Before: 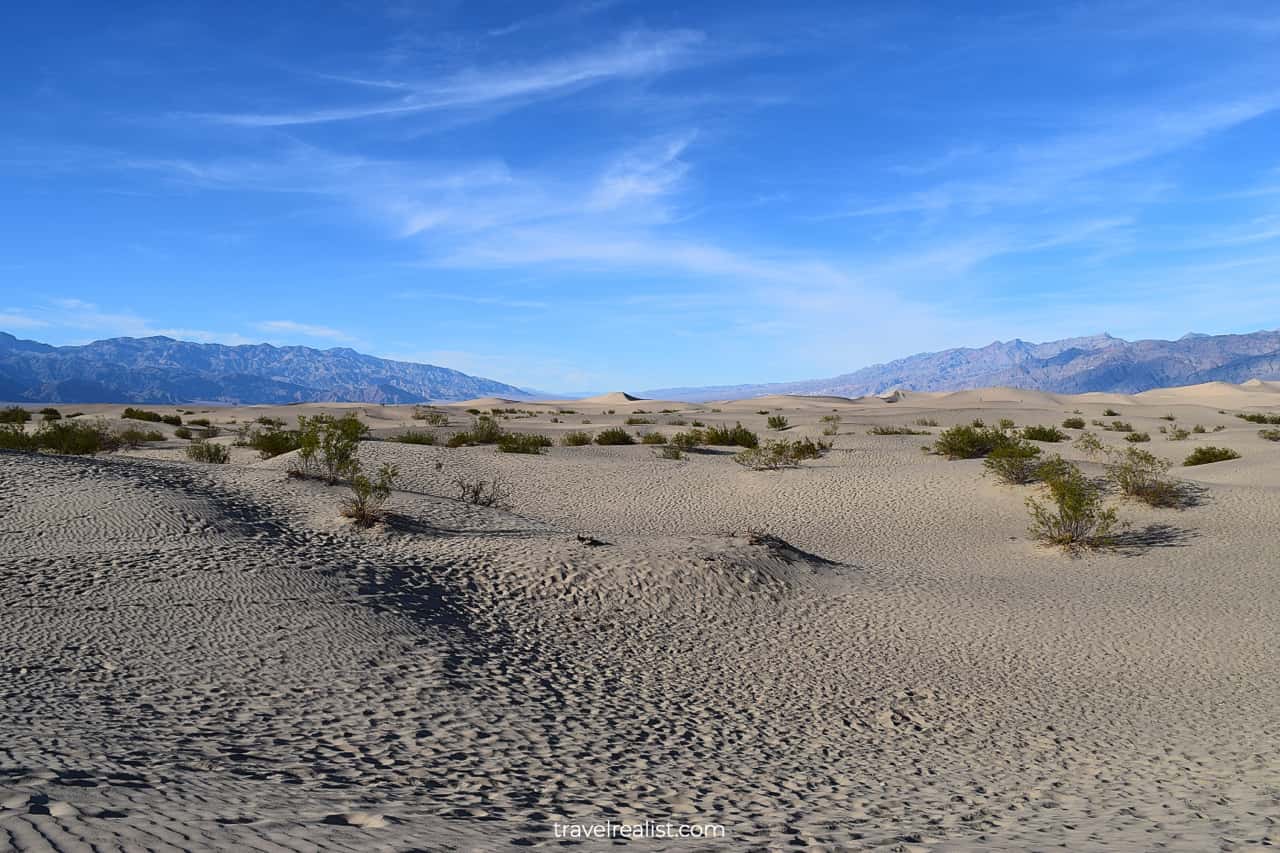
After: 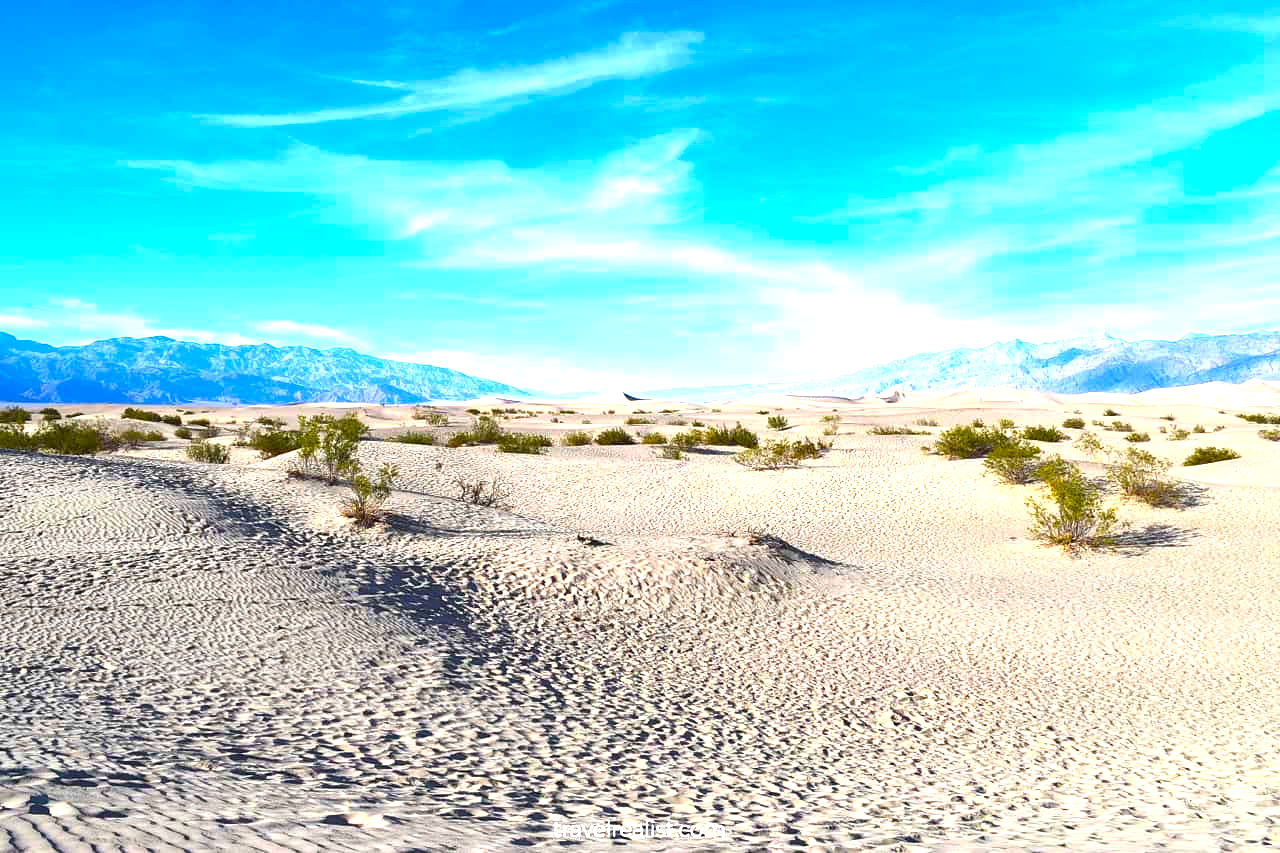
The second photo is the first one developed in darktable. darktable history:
color balance rgb: perceptual saturation grading › global saturation 30%, global vibrance 20%
exposure: black level correction 0, exposure 1.741 EV, compensate exposure bias true, compensate highlight preservation false
